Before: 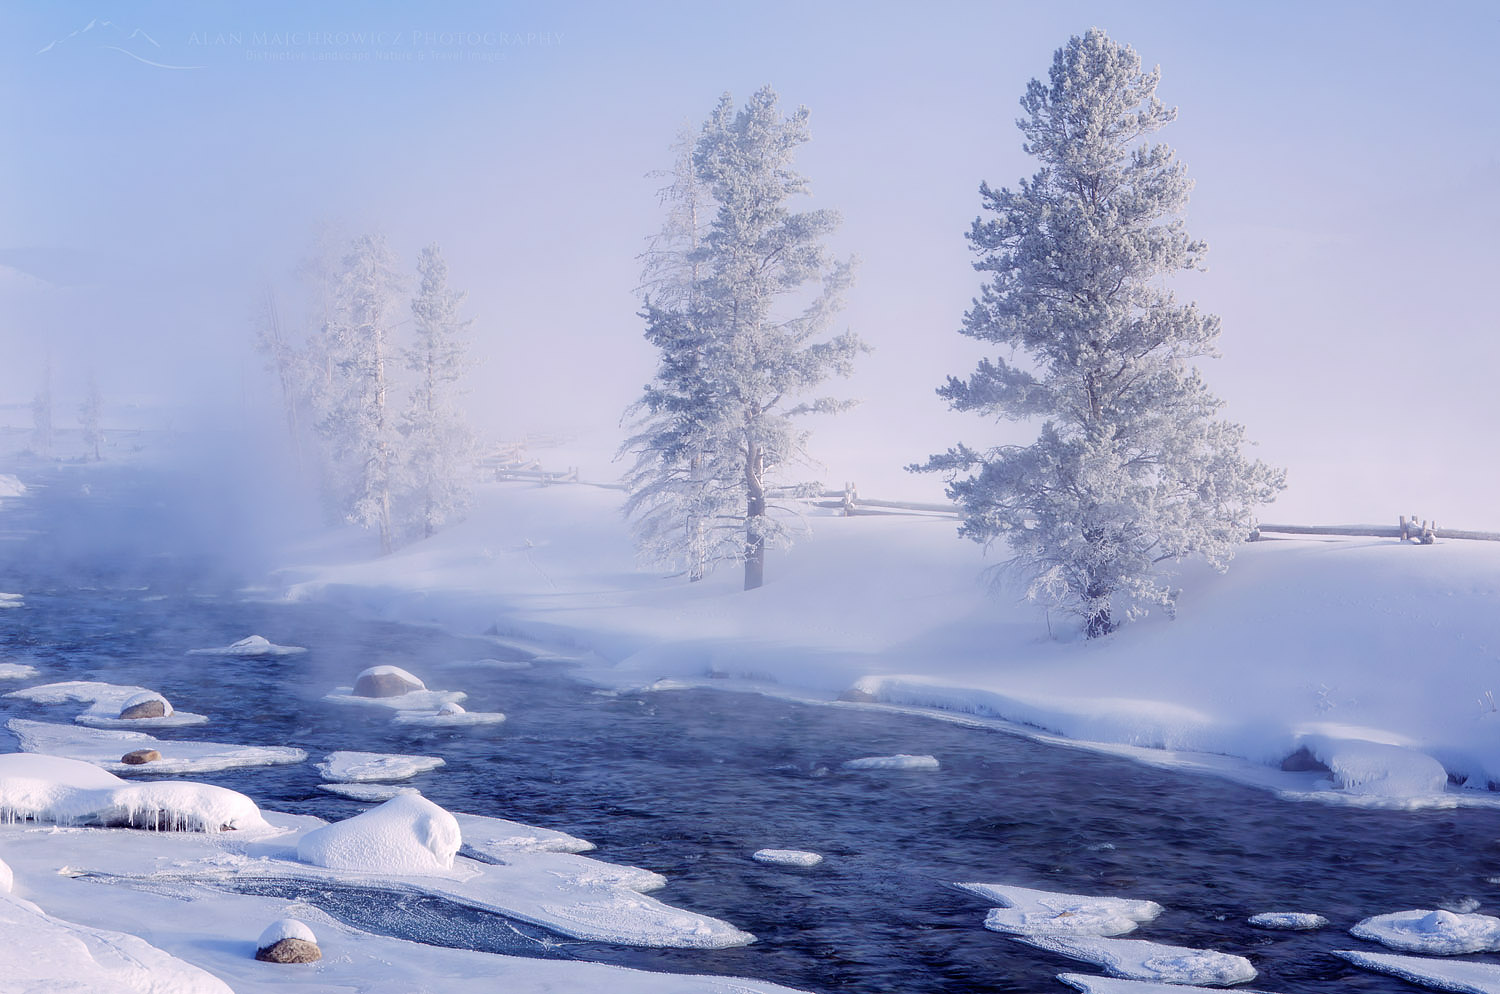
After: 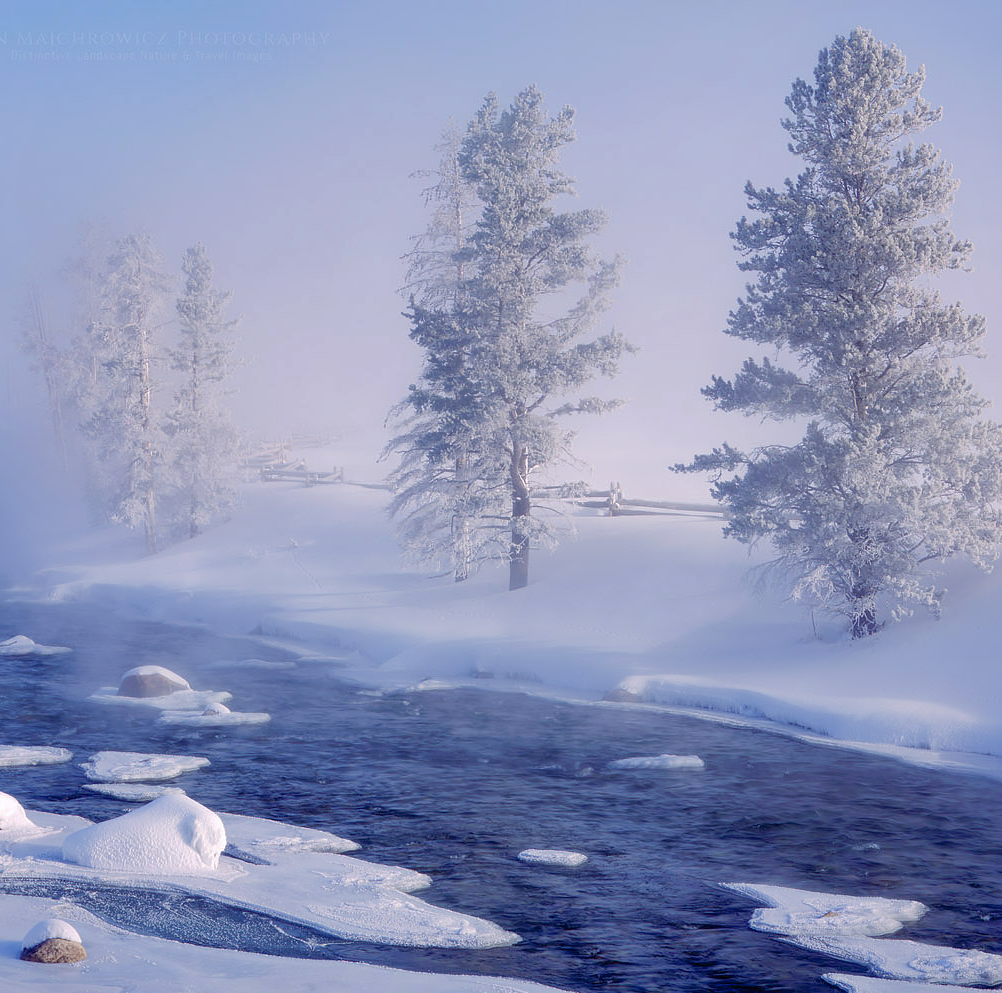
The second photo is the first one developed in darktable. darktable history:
crop and rotate: left 15.667%, right 17.486%
shadows and highlights: on, module defaults
